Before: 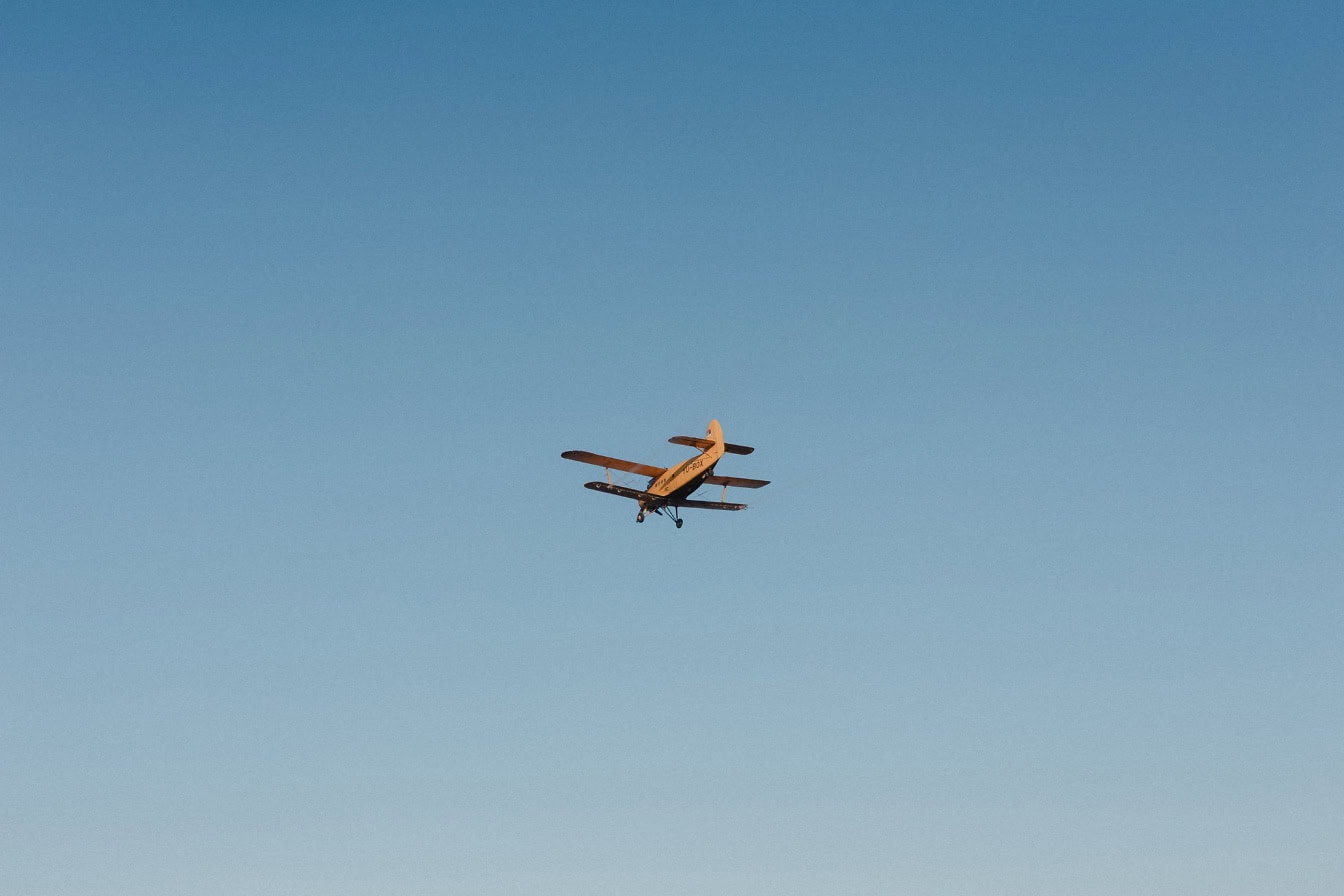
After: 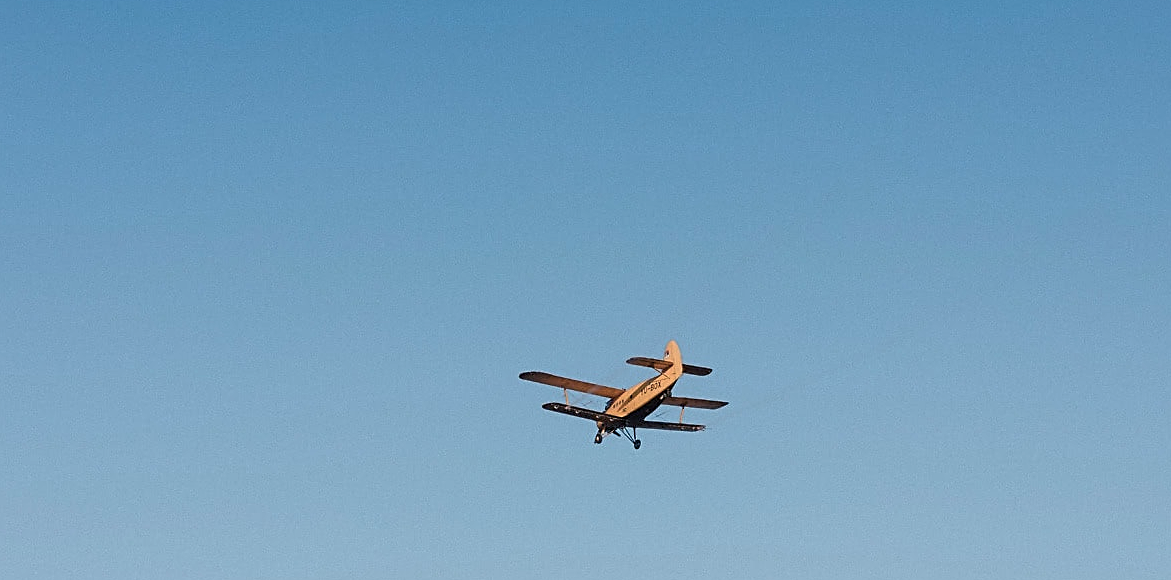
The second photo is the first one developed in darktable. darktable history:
sharpen: on, module defaults
crop: left 3.137%, top 8.879%, right 9.661%, bottom 26.319%
contrast equalizer: y [[0.5, 0.5, 0.5, 0.512, 0.552, 0.62], [0.5 ×6], [0.5 ×4, 0.504, 0.553], [0 ×6], [0 ×6]]
color balance rgb: power › chroma 1.014%, power › hue 256.5°, linear chroma grading › global chroma 15.508%, perceptual saturation grading › global saturation -11.975%, saturation formula JzAzBz (2021)
